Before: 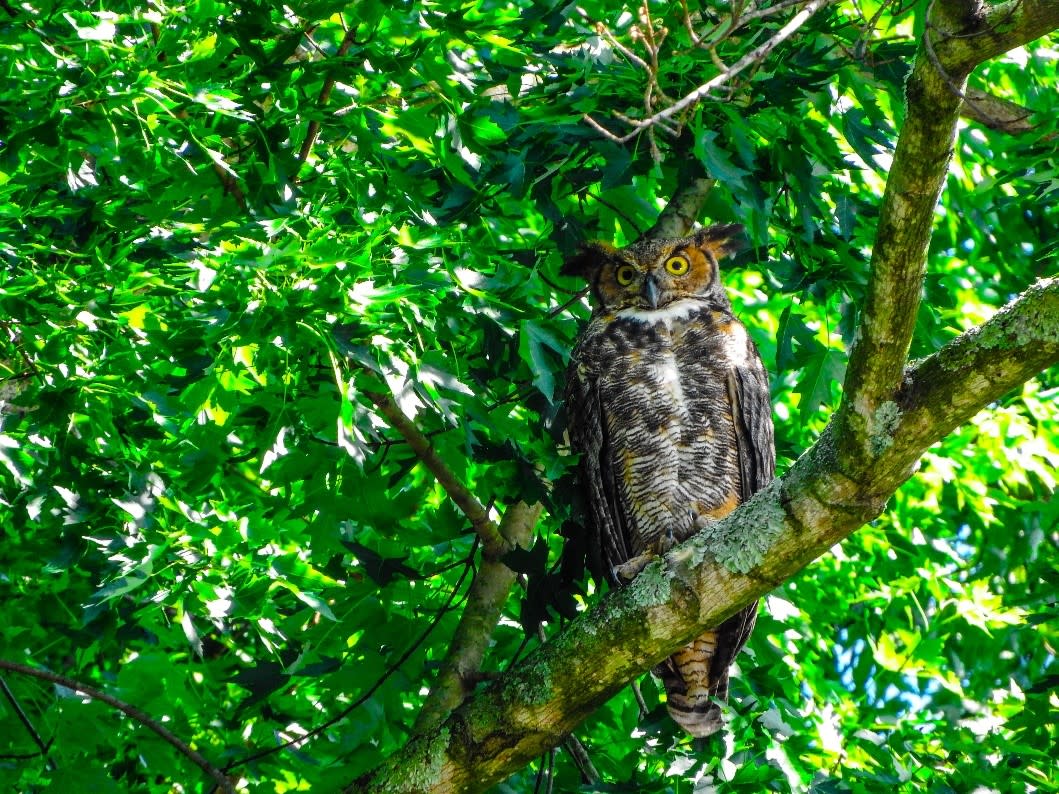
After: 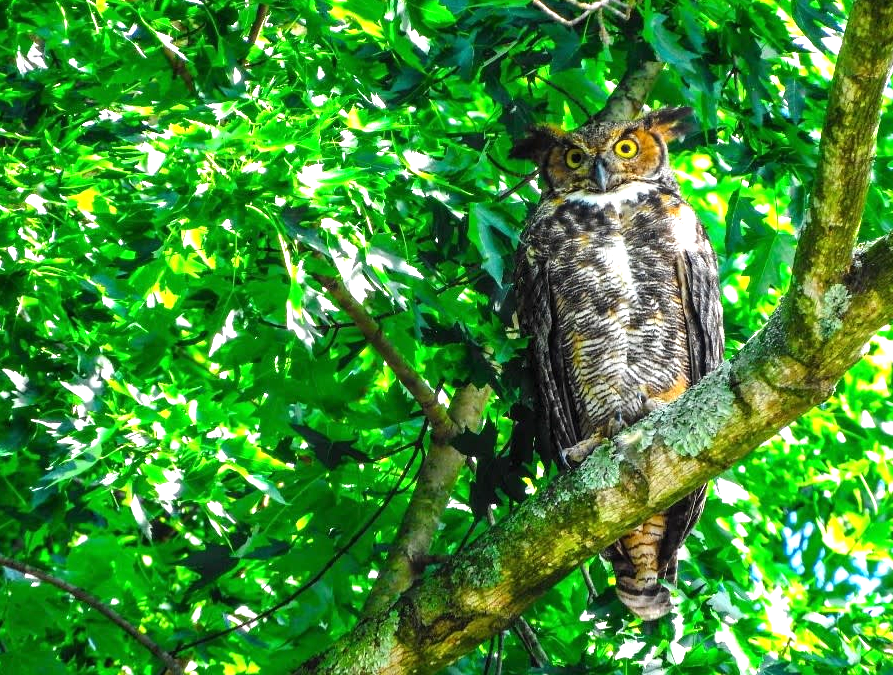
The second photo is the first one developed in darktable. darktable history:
crop and rotate: left 4.948%, top 14.925%, right 10.661%
exposure: black level correction 0, exposure 0.891 EV, compensate exposure bias true, compensate highlight preservation false
